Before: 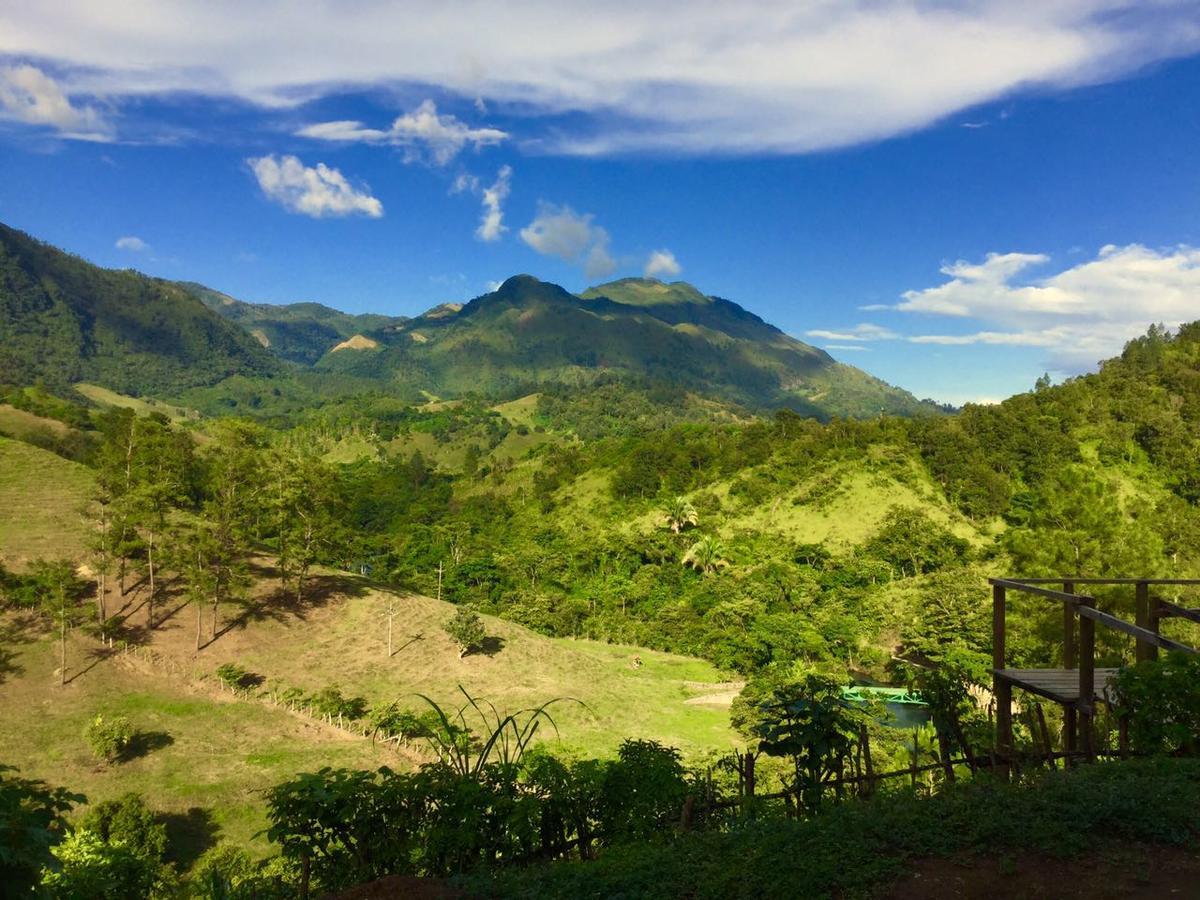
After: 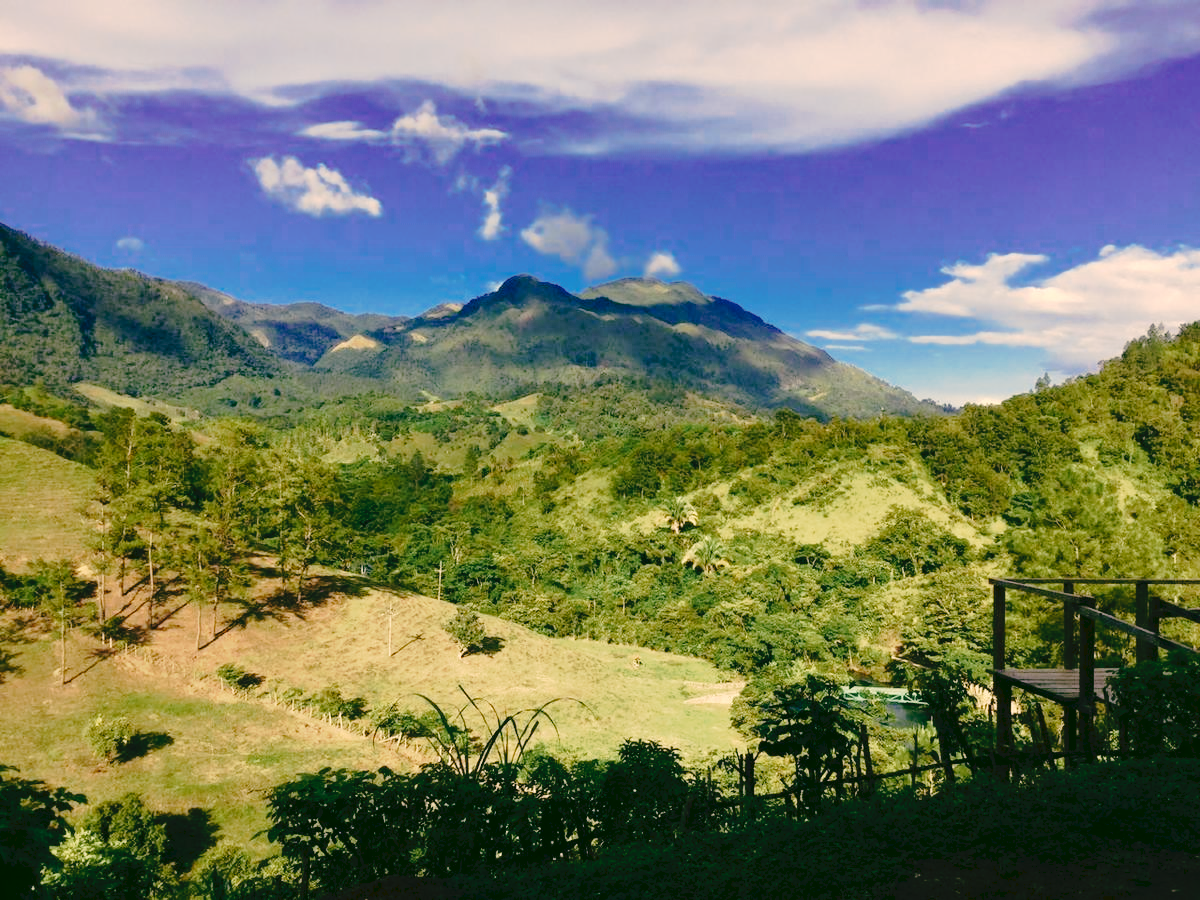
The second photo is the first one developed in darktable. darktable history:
tone curve: curves: ch0 [(0, 0) (0.003, 0.051) (0.011, 0.052) (0.025, 0.055) (0.044, 0.062) (0.069, 0.068) (0.1, 0.077) (0.136, 0.098) (0.177, 0.145) (0.224, 0.223) (0.277, 0.314) (0.335, 0.43) (0.399, 0.518) (0.468, 0.591) (0.543, 0.656) (0.623, 0.726) (0.709, 0.809) (0.801, 0.857) (0.898, 0.918) (1, 1)], preserve colors none
color look up table: target L [96.27, 96.86, 82.14, 80.29, 72.25, 62.69, 46.91, 46.24, 32.06, 29.74, 9.92, 200.92, 85.33, 83.69, 73.84, 65.59, 62.04, 55.07, 47.65, 40.62, 42.58, 30.56, 18.82, 96.33, 91.86, 78.89, 72.97, 74.25, 78.42, 82.52, 65.64, 69.36, 57.93, 33.83, 46.04, 43.65, 42.01, 41.82, 41.49, 19.78, 18.16, 2.239, 69.13, 68.54, 60.64, 48.3, 48.45, 32.27, 26.02], target a [-3.496, 3.57, -44.85, -24.84, -19.51, 3.122, -40.51, -18.29, -13.6, -17.92, -32.26, 0, 16.27, 4.579, 34.09, 33.61, 45.57, 21.66, 54.71, 41.81, 64.19, 5.454, 23.97, 12.65, 18.81, 9.92, 33.11, 25.17, 38.44, 34.02, 54.47, 47.39, 28.45, 21.92, 53.42, 33.24, 57.69, 50.84, 64.03, 20.14, 28.68, -6.558, -47.81, -18.84, -37.9, -4.709, -9.665, -0.652, -1.388], target b [49.7, 26.34, 22.22, 28.59, 8.668, 11.02, 23.45, 22.91, -3.273, 10.75, 12.21, -0.001, 37.8, 67.35, 20.26, 66.56, 36.99, 38.59, 26.68, 38.34, 45.22, 10.66, 31.84, 7.199, 5.656, 13.55, -15.82, 8.25, 6.208, -2.861, 5.519, -20.92, -11.66, -56.5, -52.05, 2.746, 2.661, -27.76, -41.47, -28.27, -38.63, 3.137, -3.052, -31.78, -35.47, -46.55, -17.31, -39.48, -12.35], num patches 49
